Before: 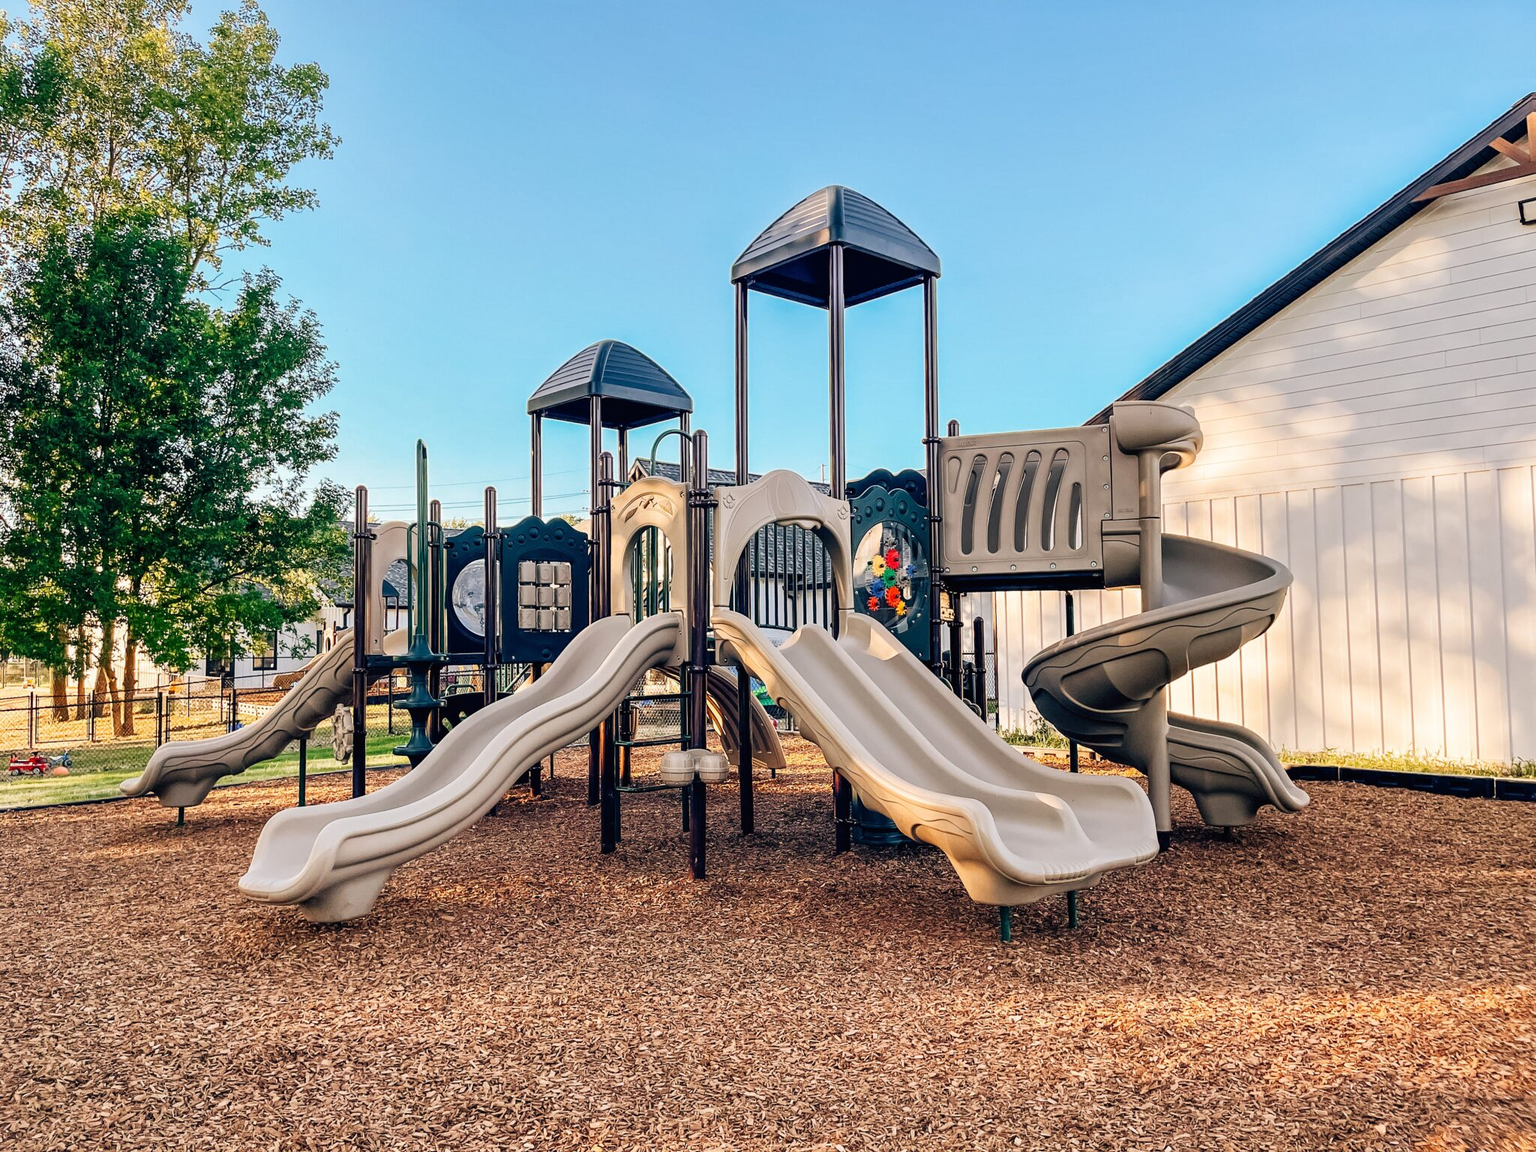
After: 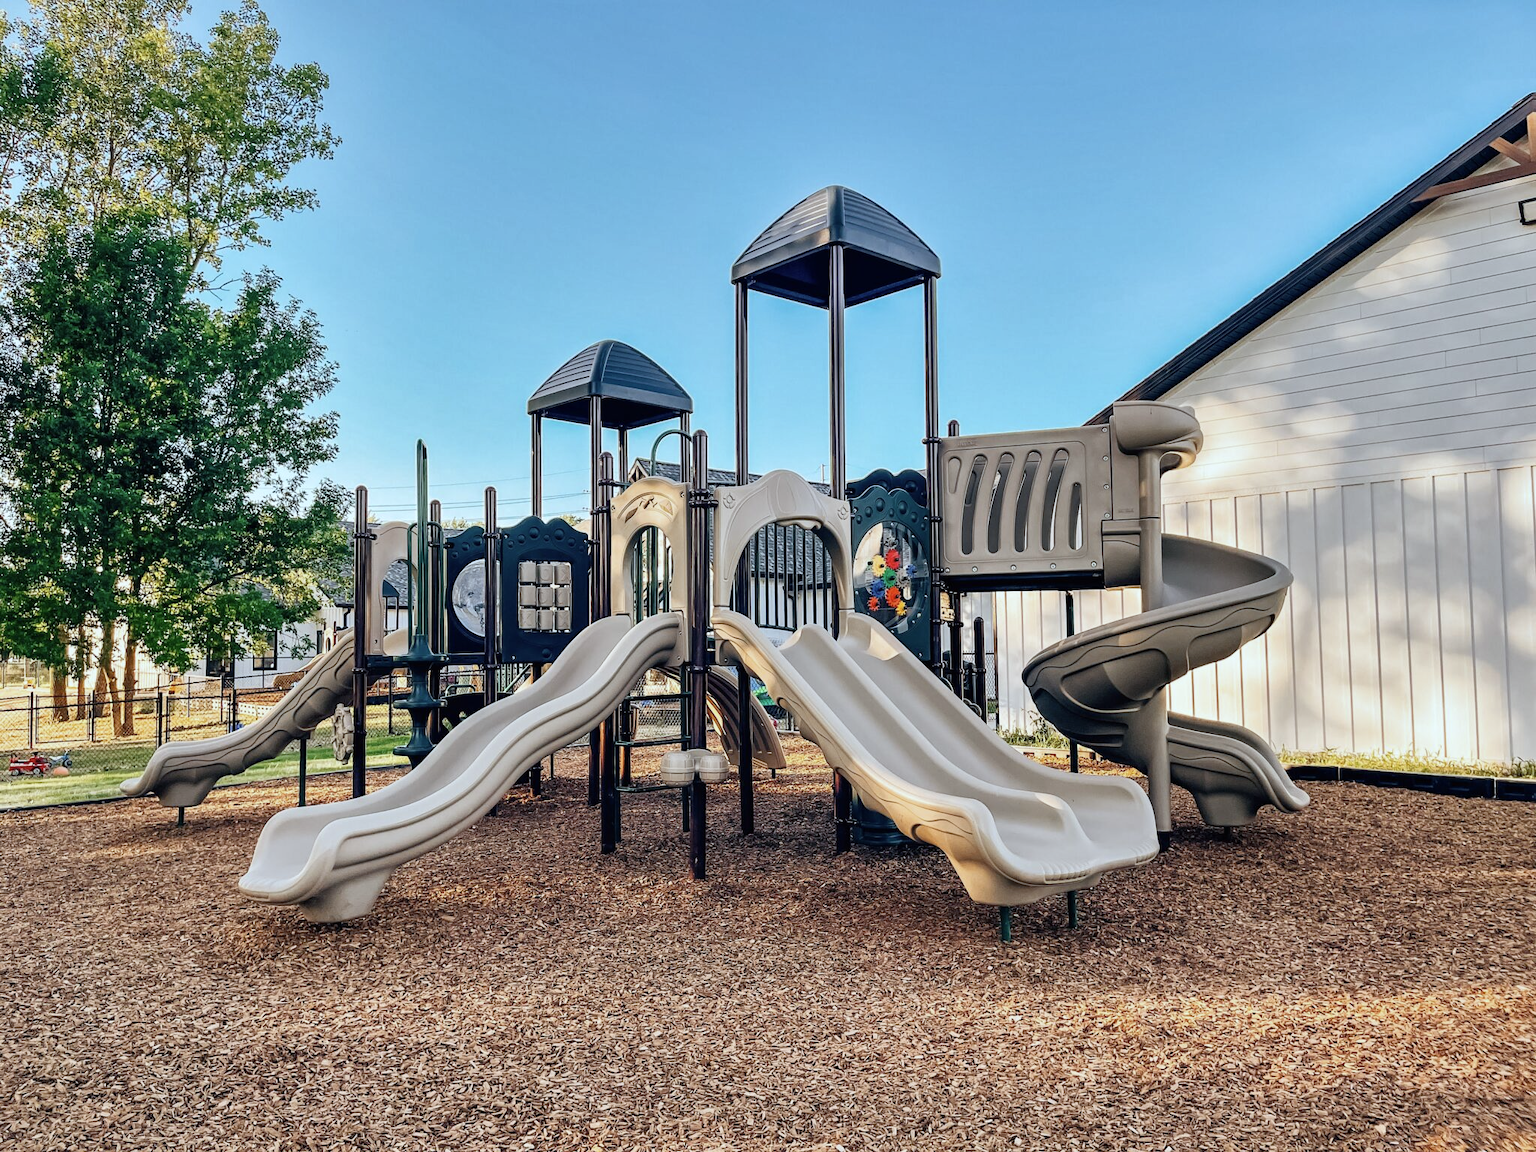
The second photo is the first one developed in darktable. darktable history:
shadows and highlights: low approximation 0.01, soften with gaussian
color contrast: green-magenta contrast 0.84, blue-yellow contrast 0.86
white balance: red 0.925, blue 1.046
